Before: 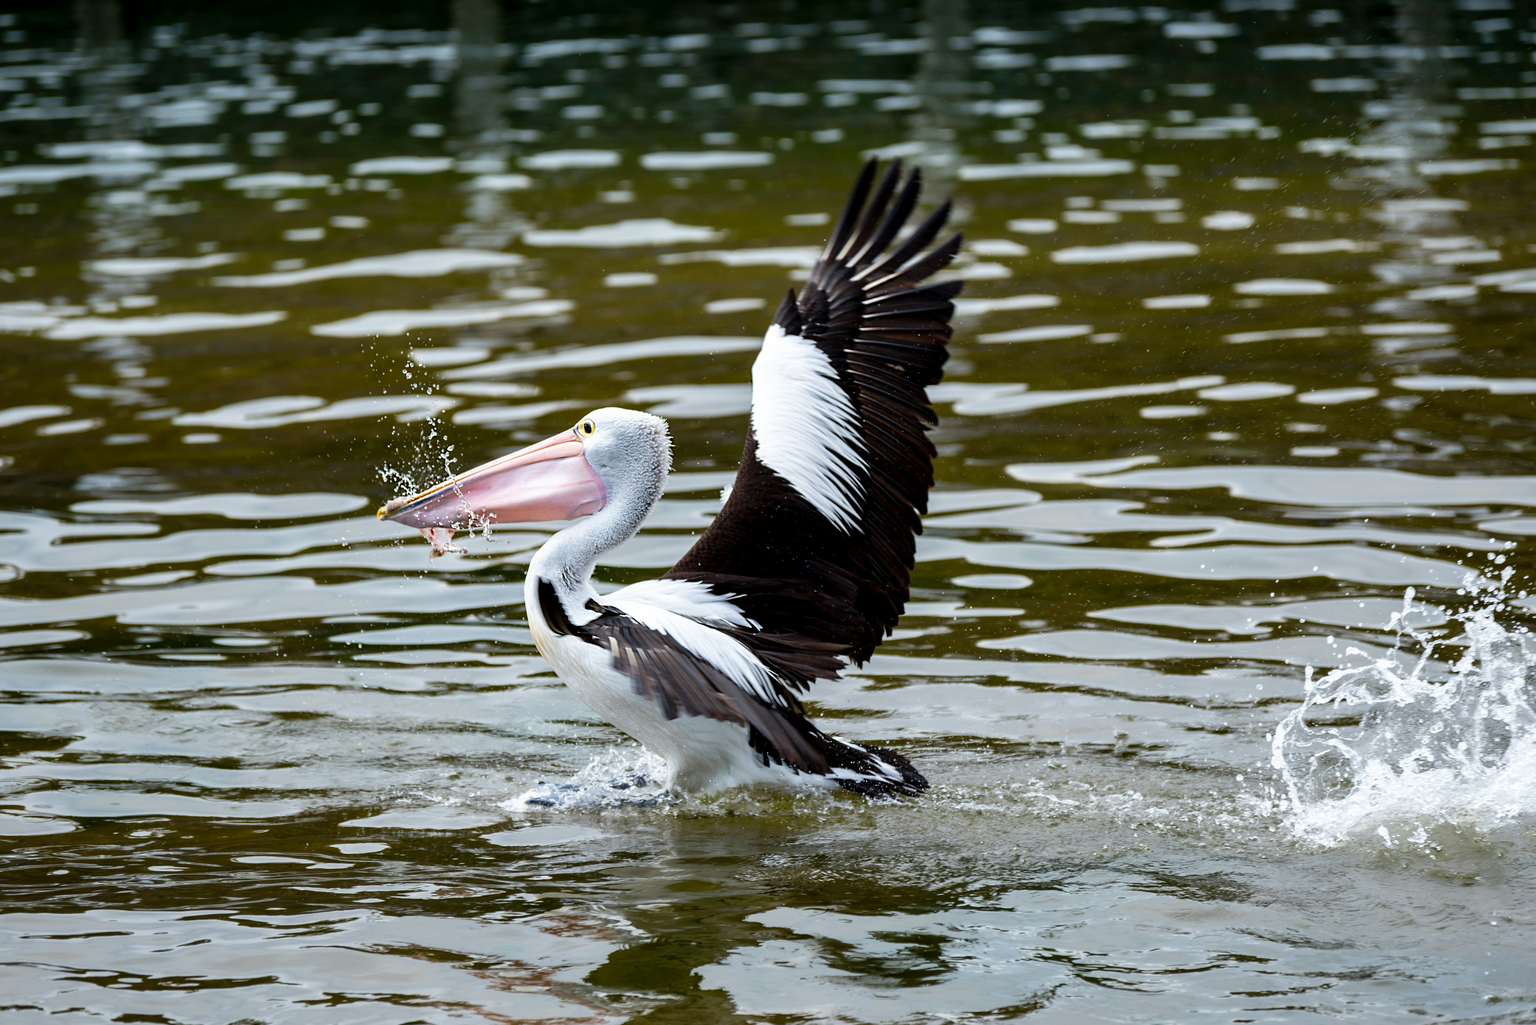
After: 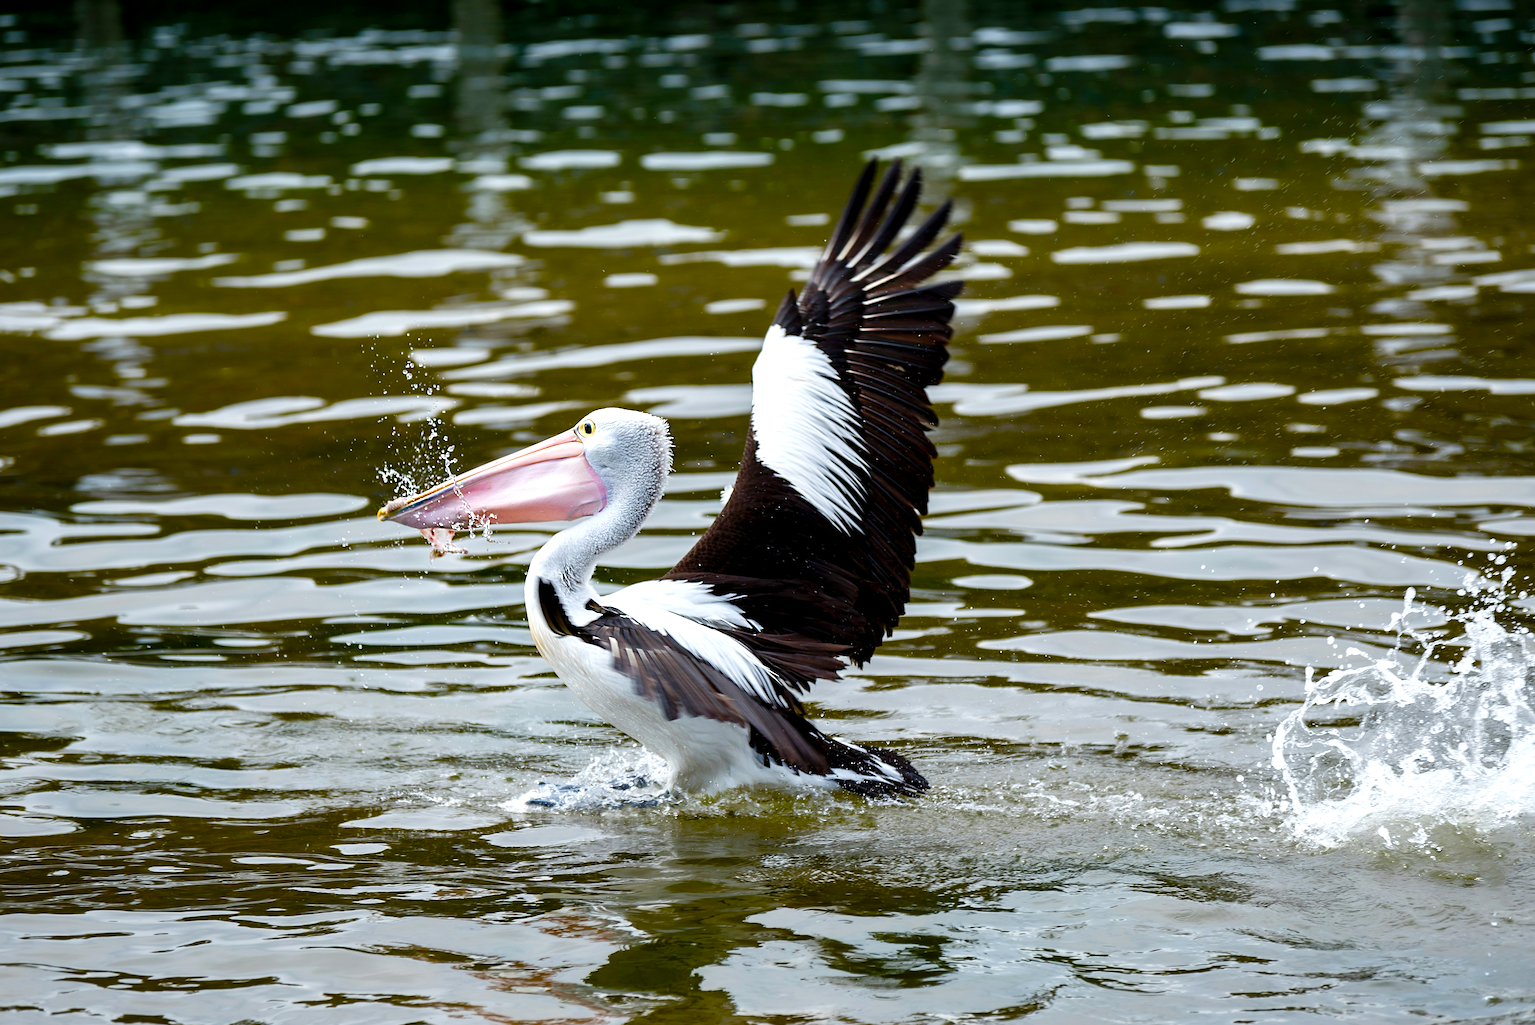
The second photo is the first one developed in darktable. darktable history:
color balance rgb: perceptual saturation grading › global saturation 20%, perceptual saturation grading › highlights -25.15%, perceptual saturation grading › shadows 49.727%
exposure: exposure 0.214 EV, compensate highlight preservation false
sharpen: amount 0.496
